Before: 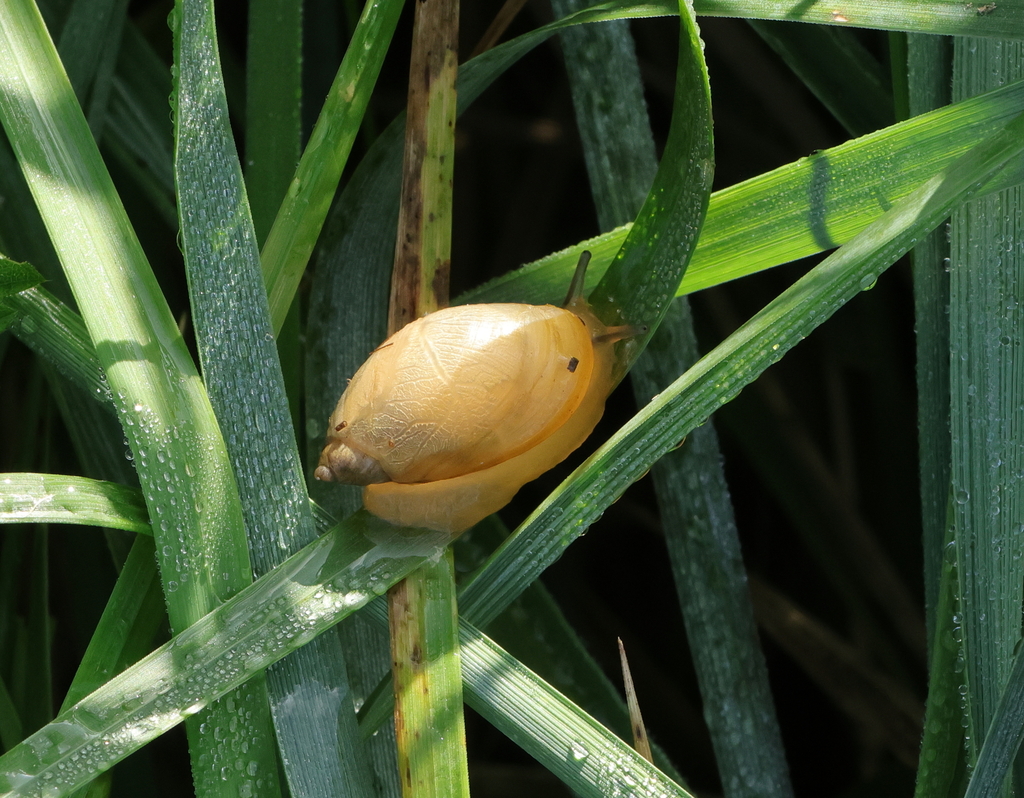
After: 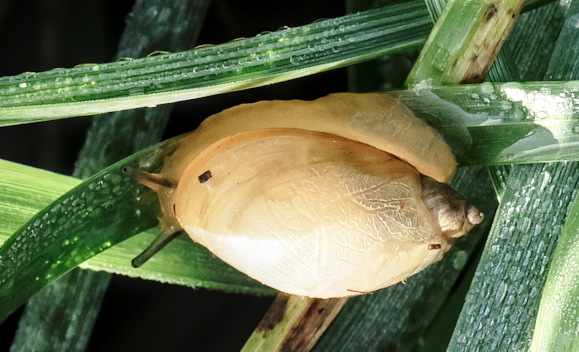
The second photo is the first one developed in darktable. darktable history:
local contrast: detail 130%
tone equalizer: edges refinement/feathering 500, mask exposure compensation -1.57 EV, preserve details no
crop and rotate: angle 148.23°, left 9.107%, top 15.599%, right 4.557%, bottom 17.081%
color balance rgb: shadows lift › luminance -20.157%, perceptual saturation grading › global saturation -27.497%
base curve: curves: ch0 [(0, 0) (0.028, 0.03) (0.121, 0.232) (0.46, 0.748) (0.859, 0.968) (1, 1)], preserve colors none
